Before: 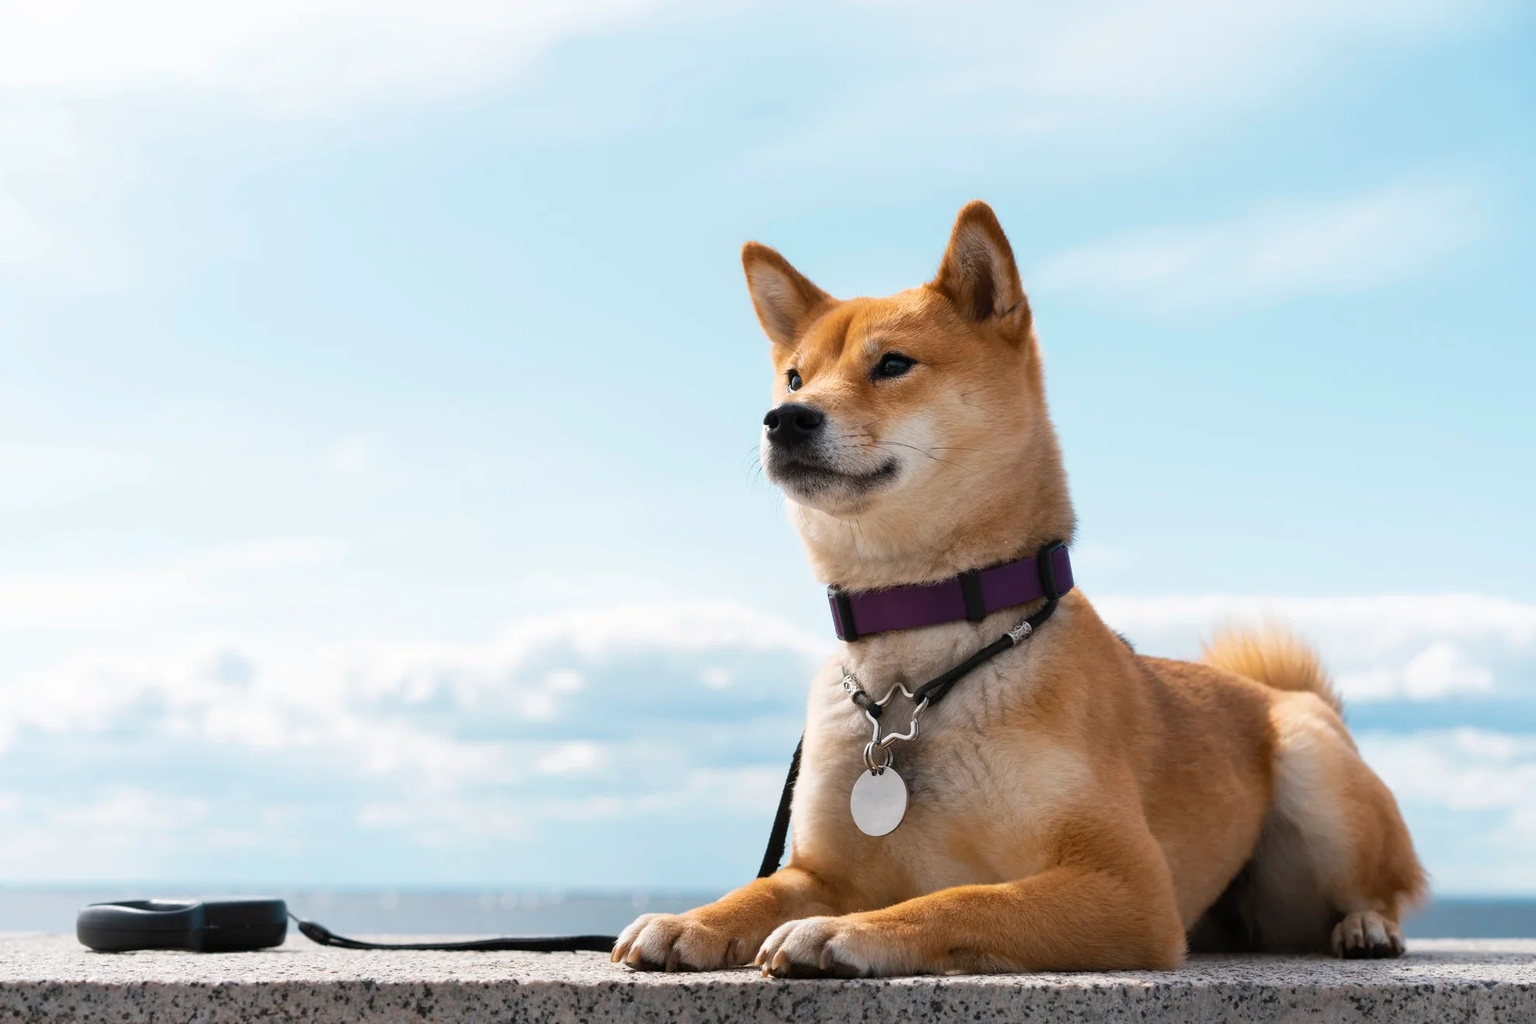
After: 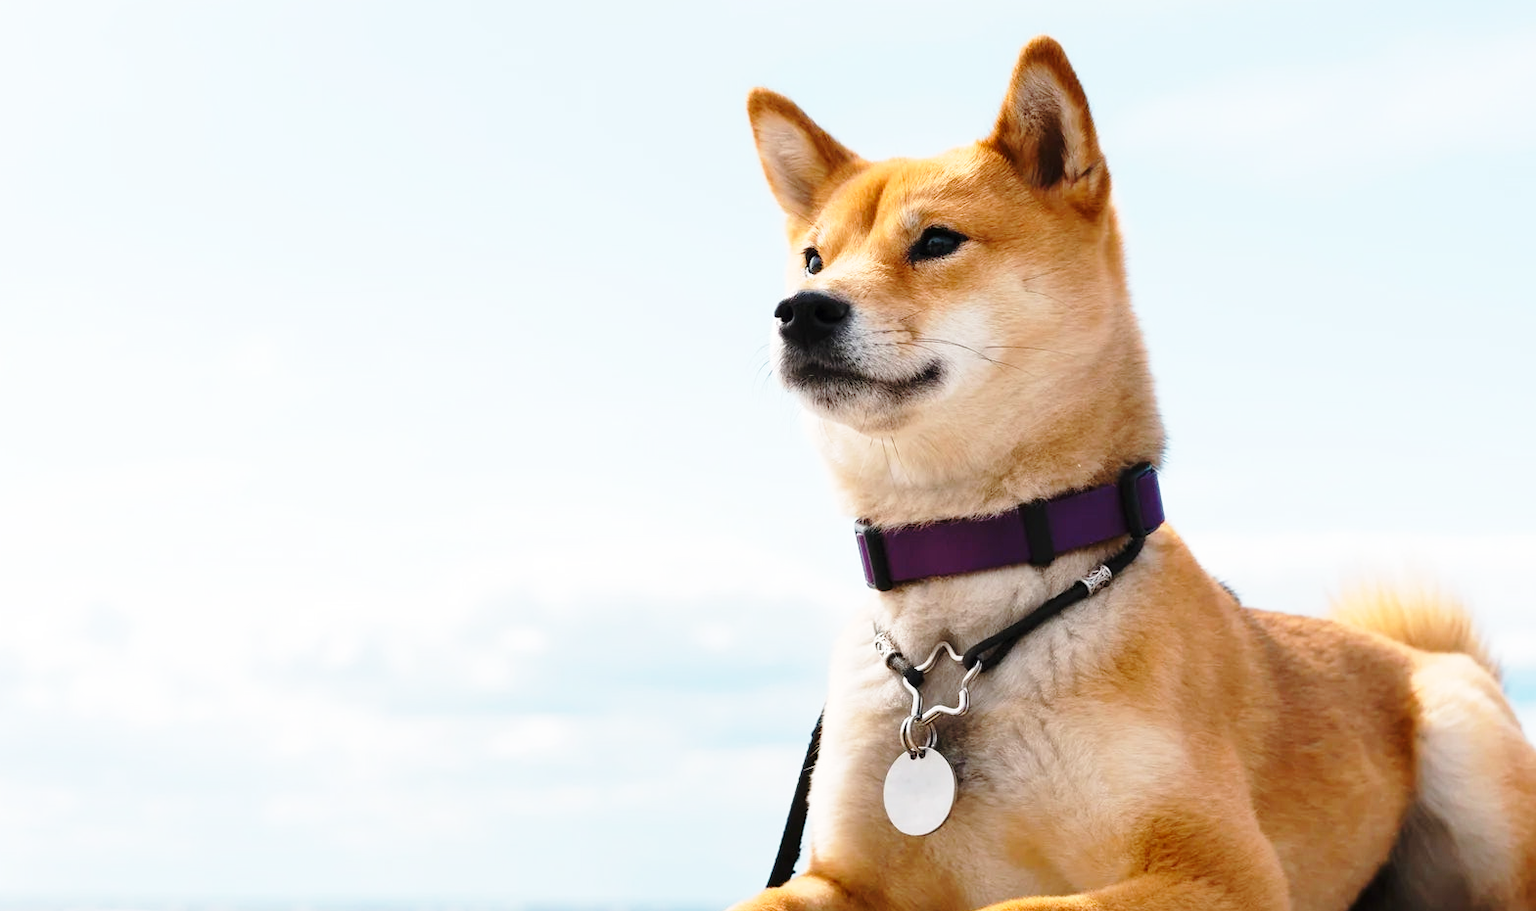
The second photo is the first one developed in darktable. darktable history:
crop: left 9.712%, top 16.928%, right 10.845%, bottom 12.332%
base curve: curves: ch0 [(0, 0) (0.028, 0.03) (0.121, 0.232) (0.46, 0.748) (0.859, 0.968) (1, 1)], preserve colors none
tone equalizer: on, module defaults
exposure: compensate highlight preservation false
